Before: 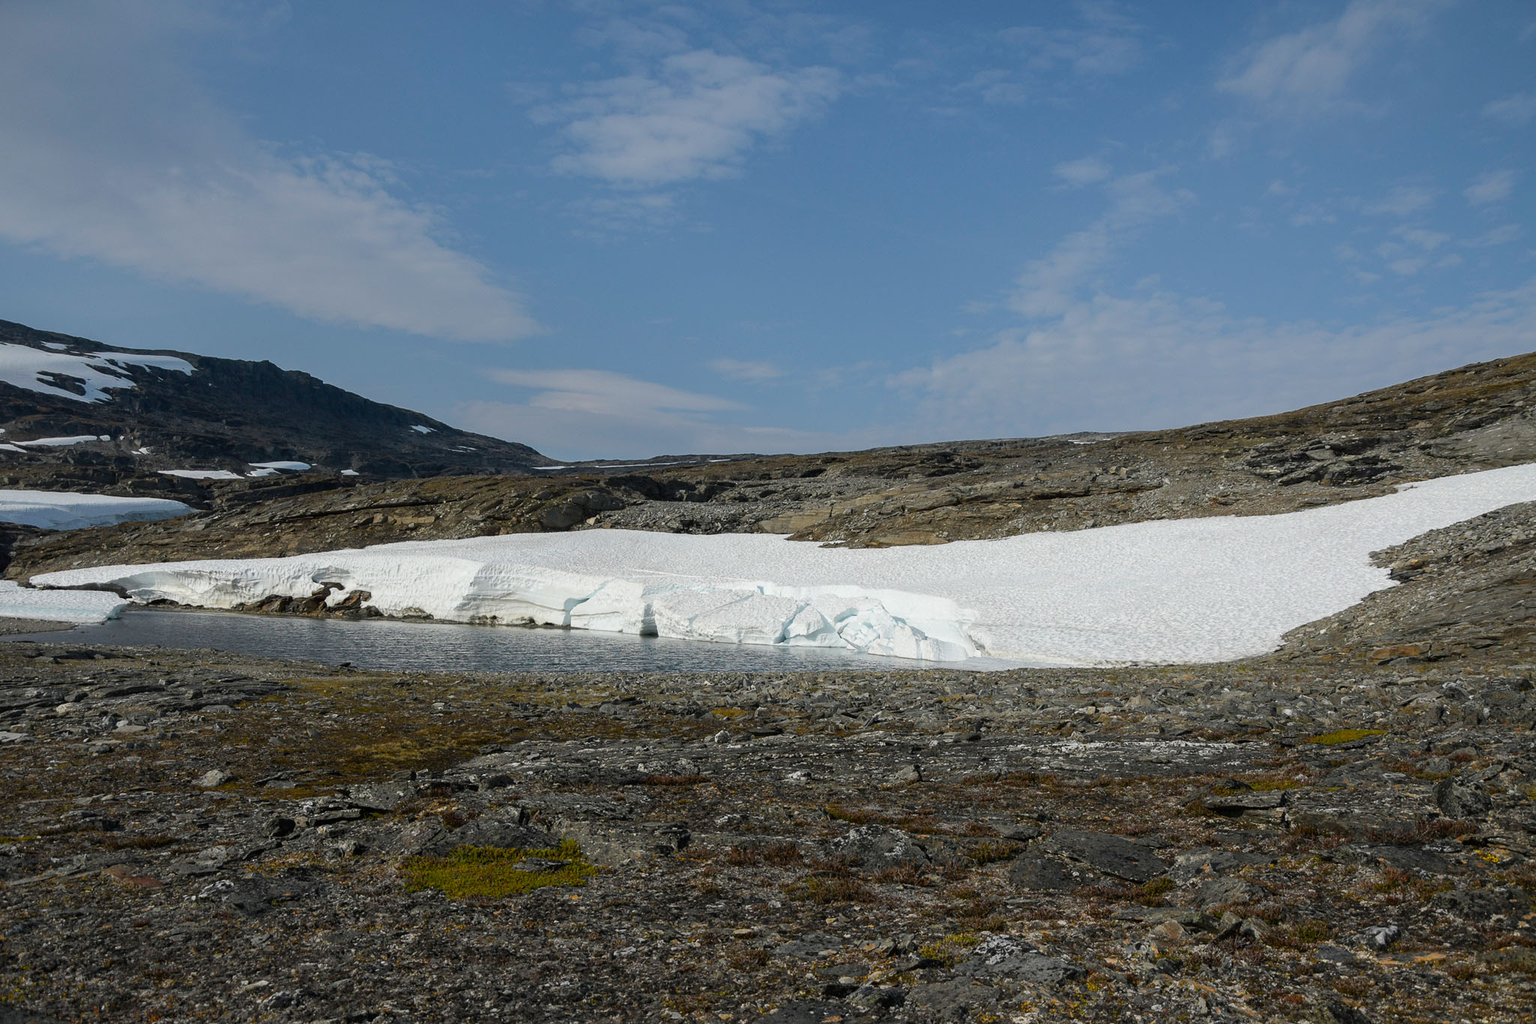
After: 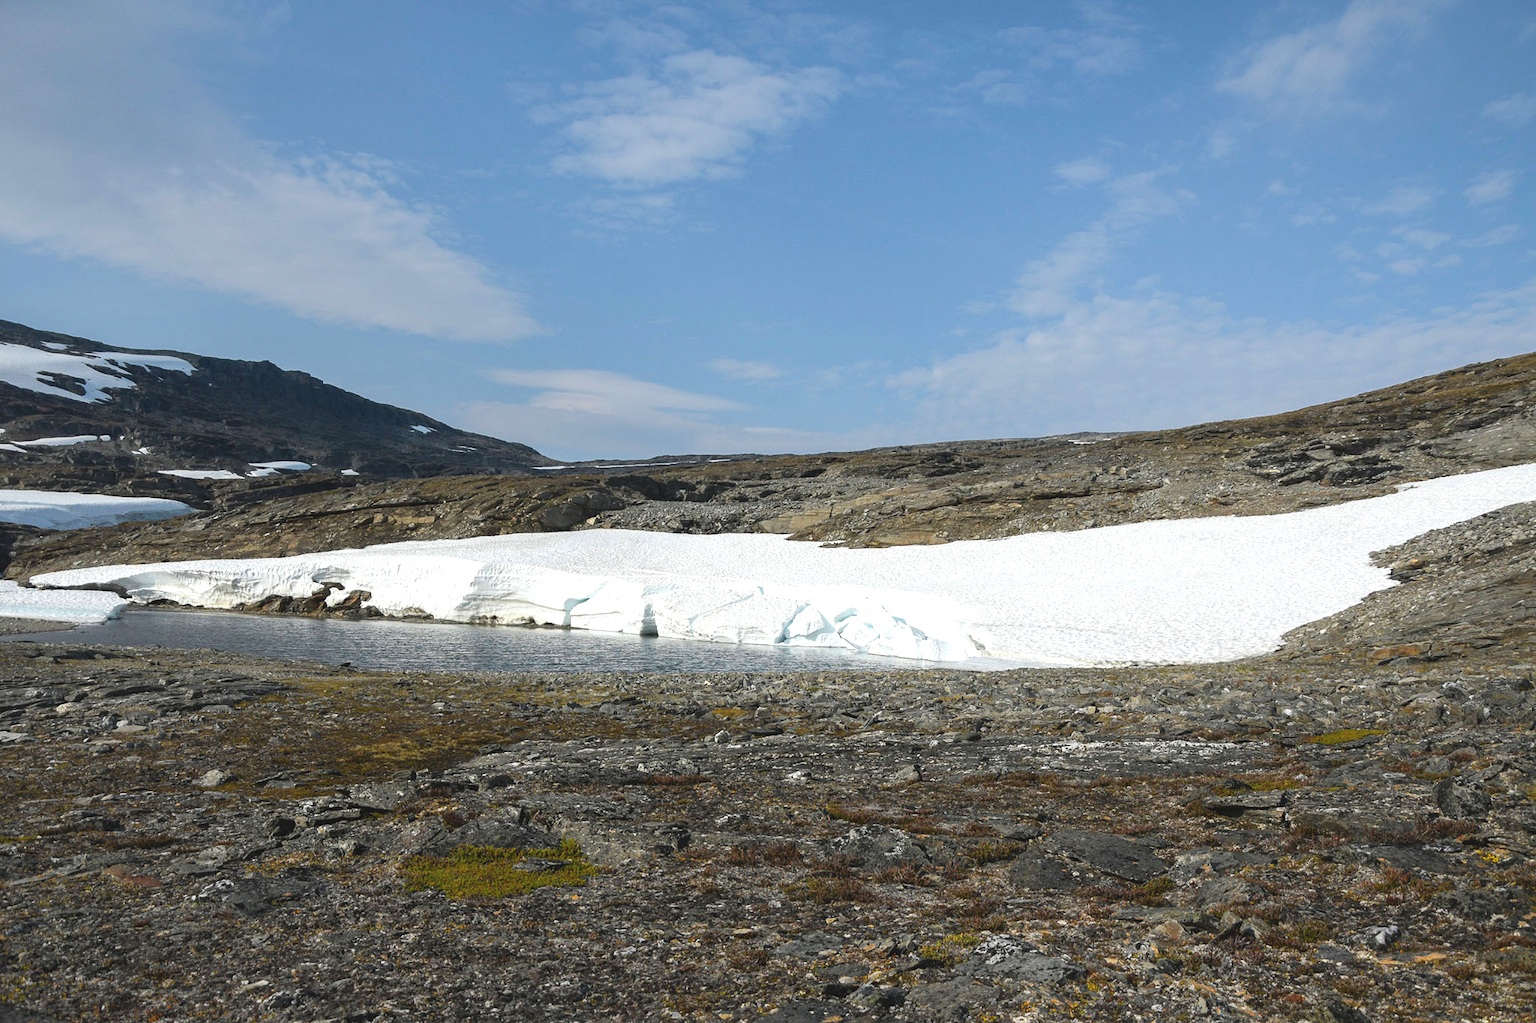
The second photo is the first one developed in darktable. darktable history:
exposure: black level correction -0.005, exposure 0.627 EV, compensate exposure bias true, compensate highlight preservation false
